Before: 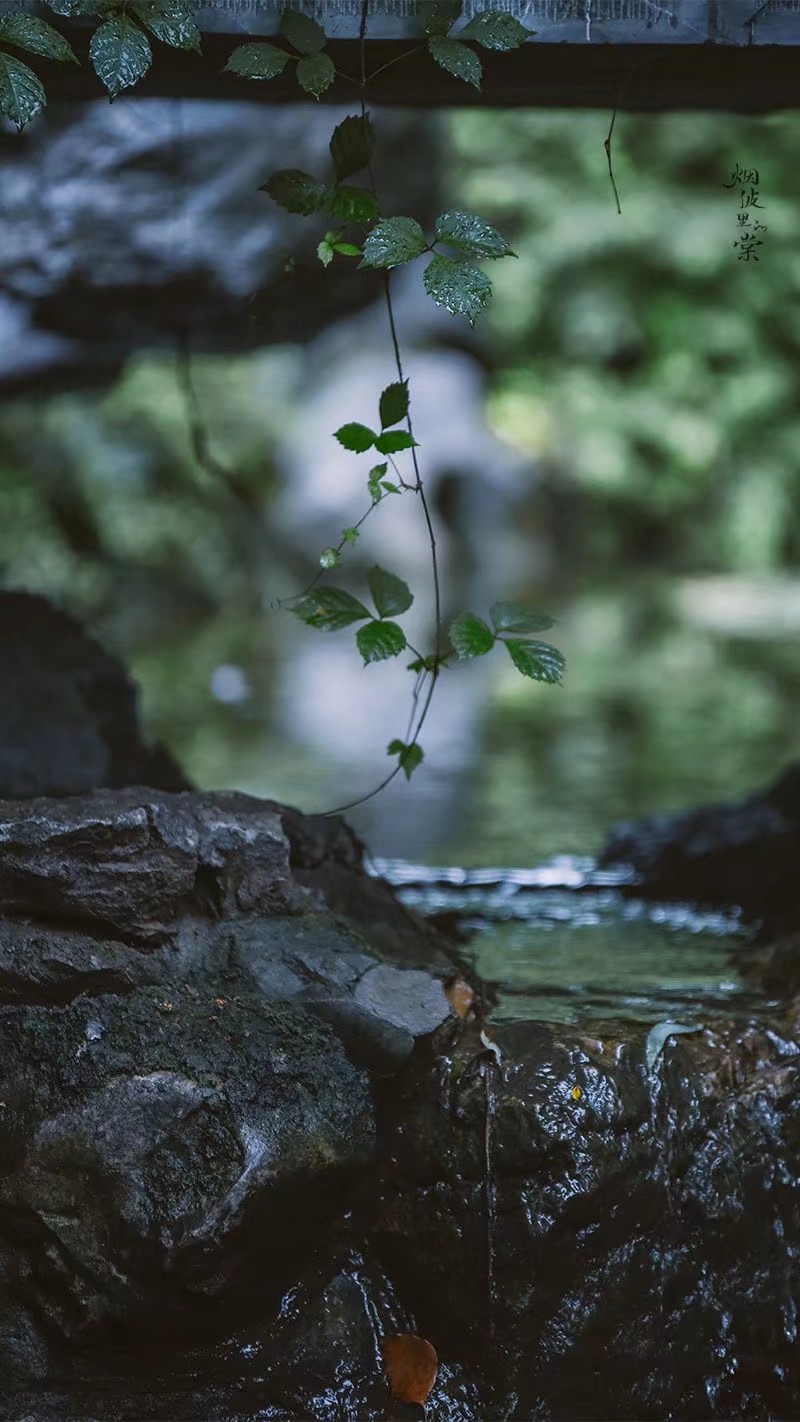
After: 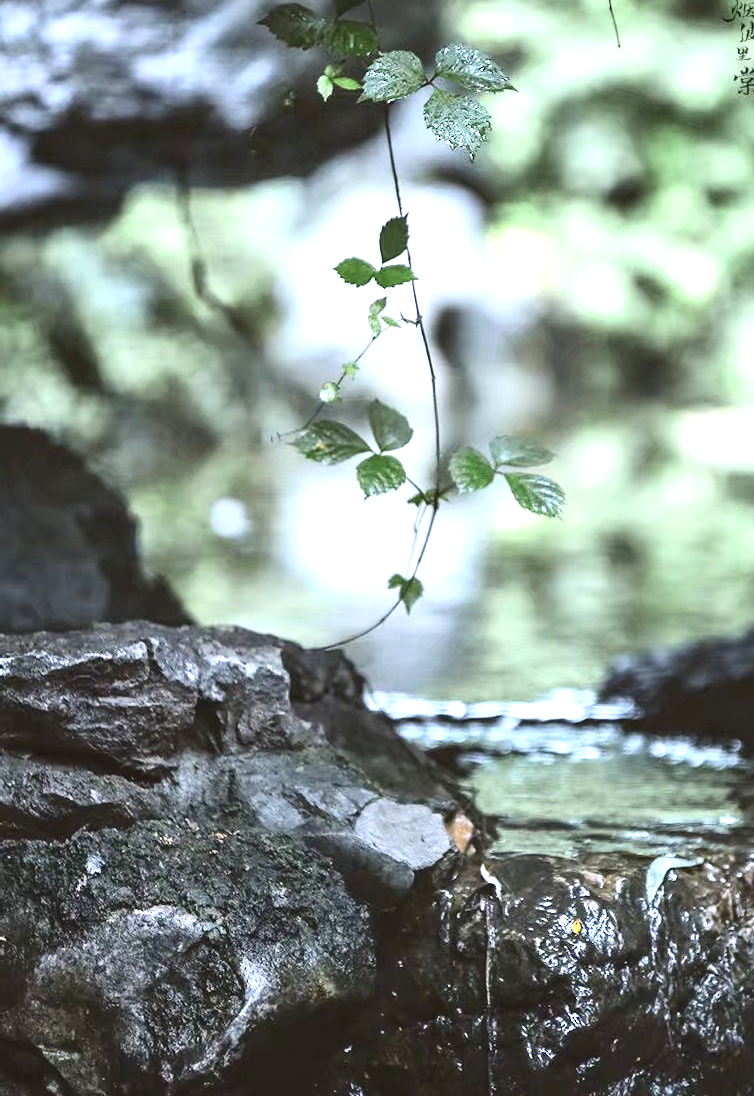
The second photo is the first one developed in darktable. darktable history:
exposure: black level correction 0, exposure 1.9 EV, compensate highlight preservation false
crop and rotate: angle 0.03°, top 11.643%, right 5.651%, bottom 11.189%
contrast brightness saturation: contrast 0.25, saturation -0.31
